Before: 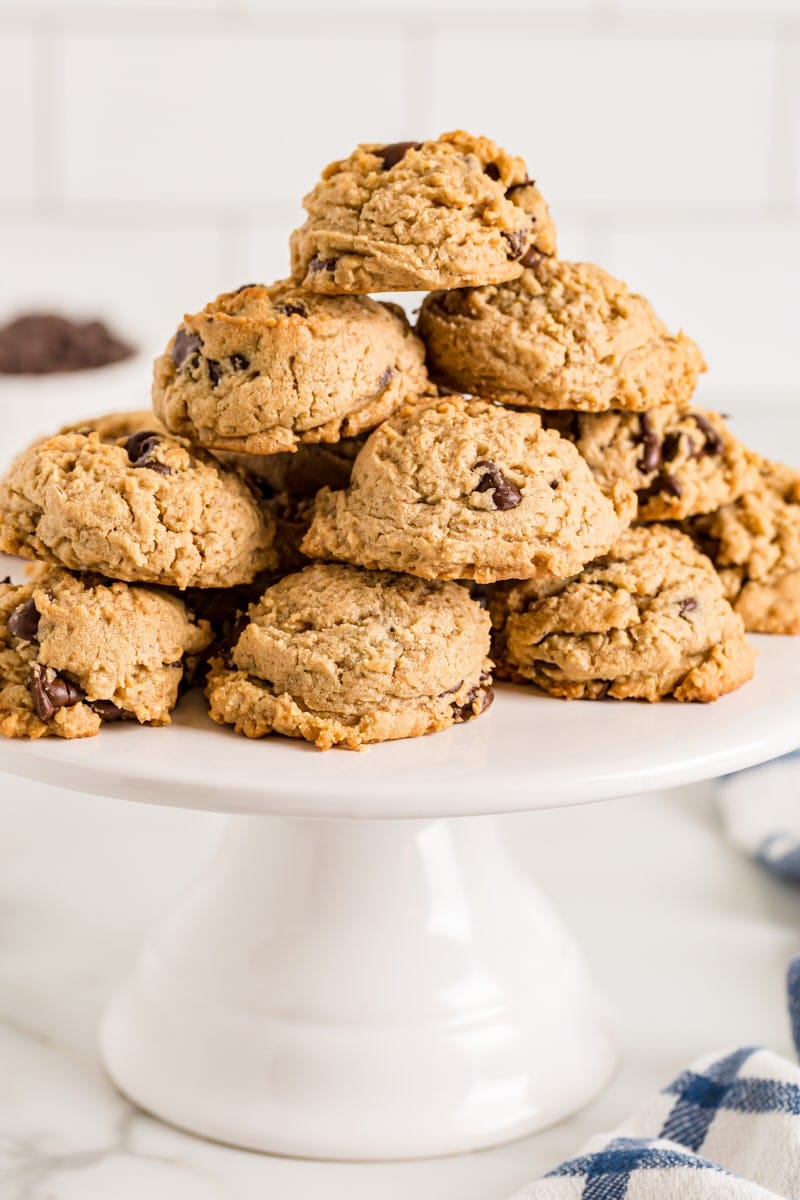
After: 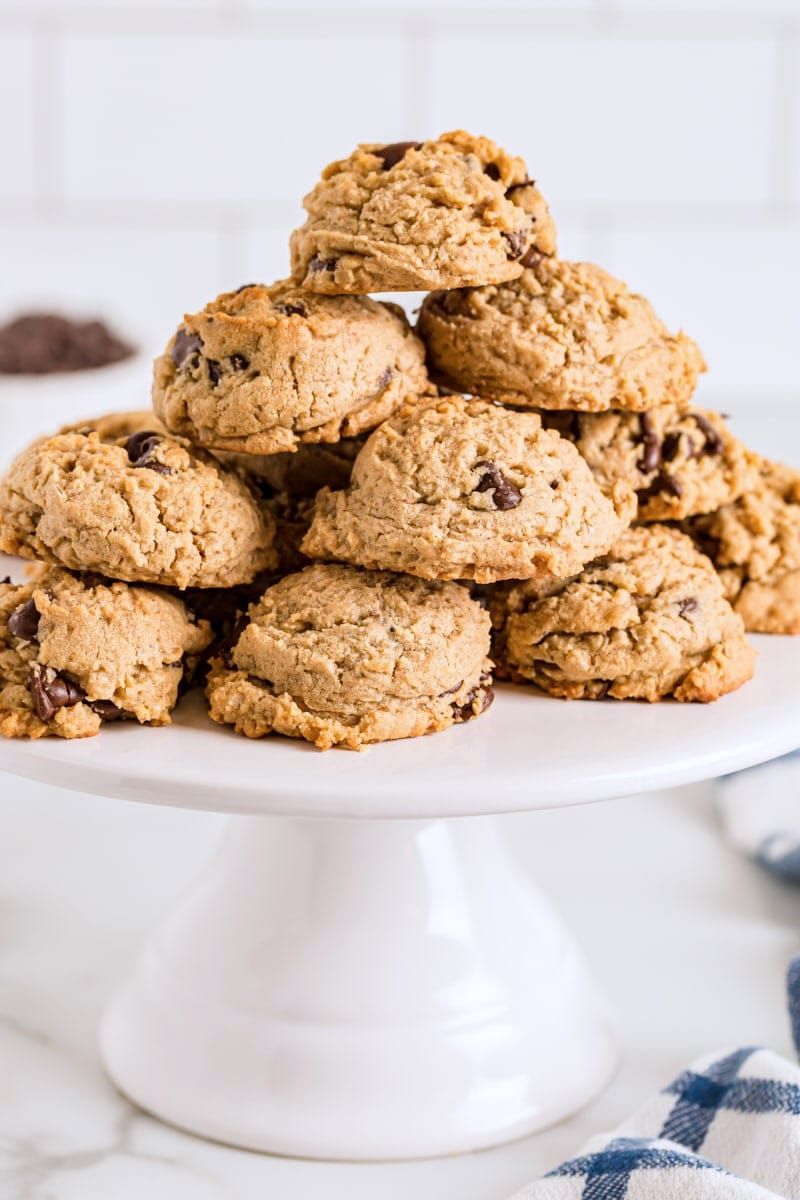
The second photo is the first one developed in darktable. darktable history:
color correction: highlights a* -0.135, highlights b* -6, shadows a* -0.139, shadows b* -0.129
